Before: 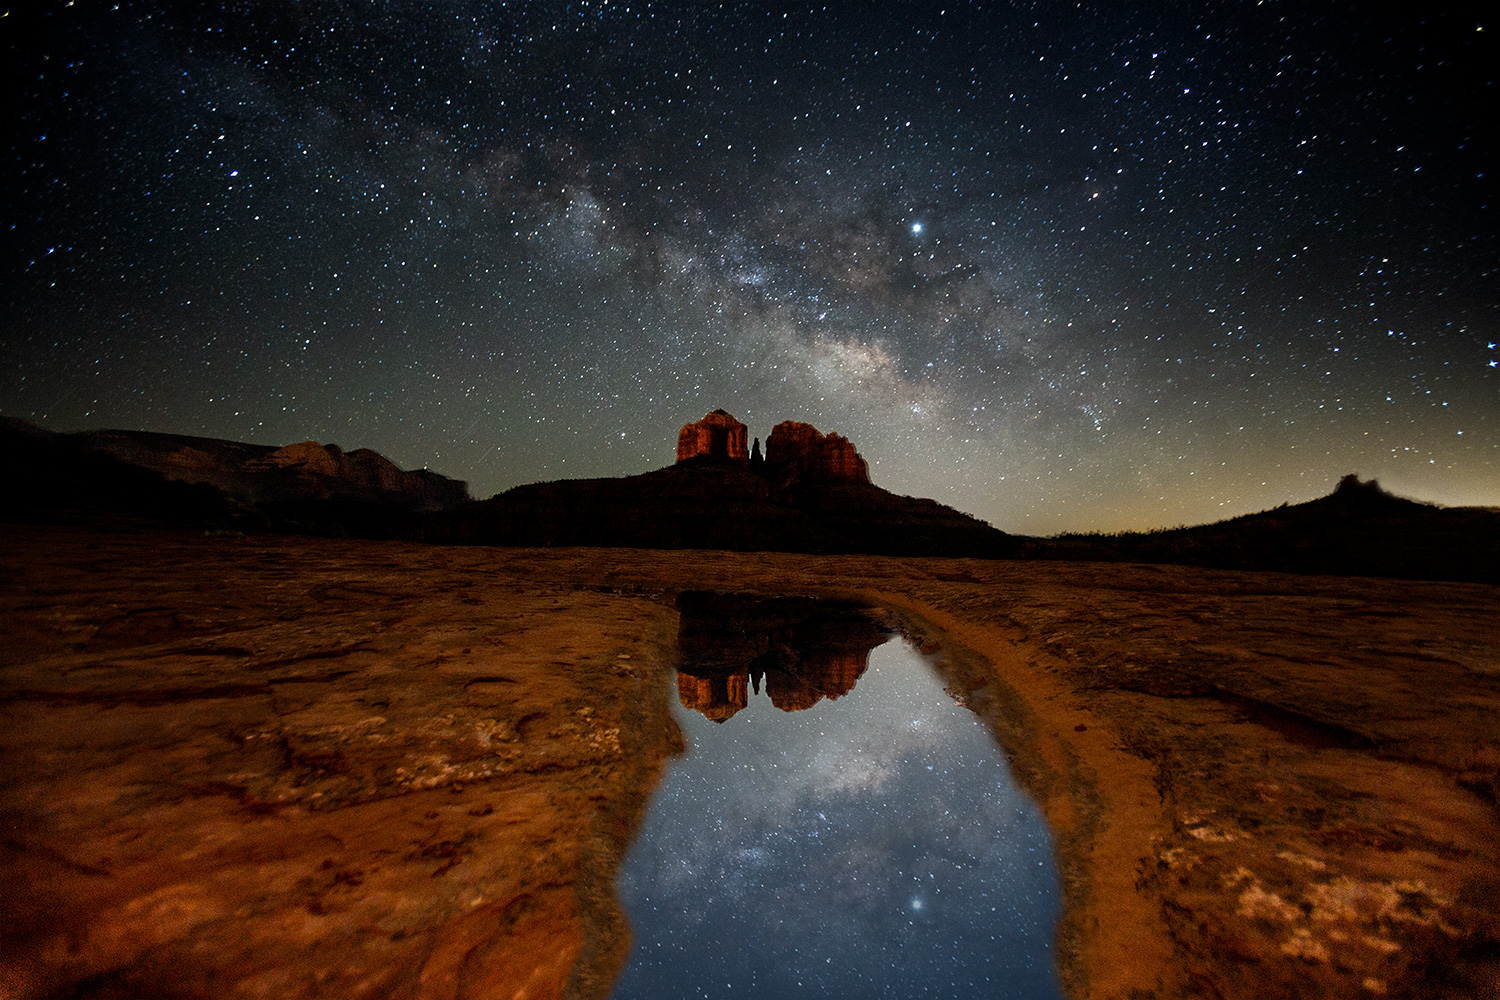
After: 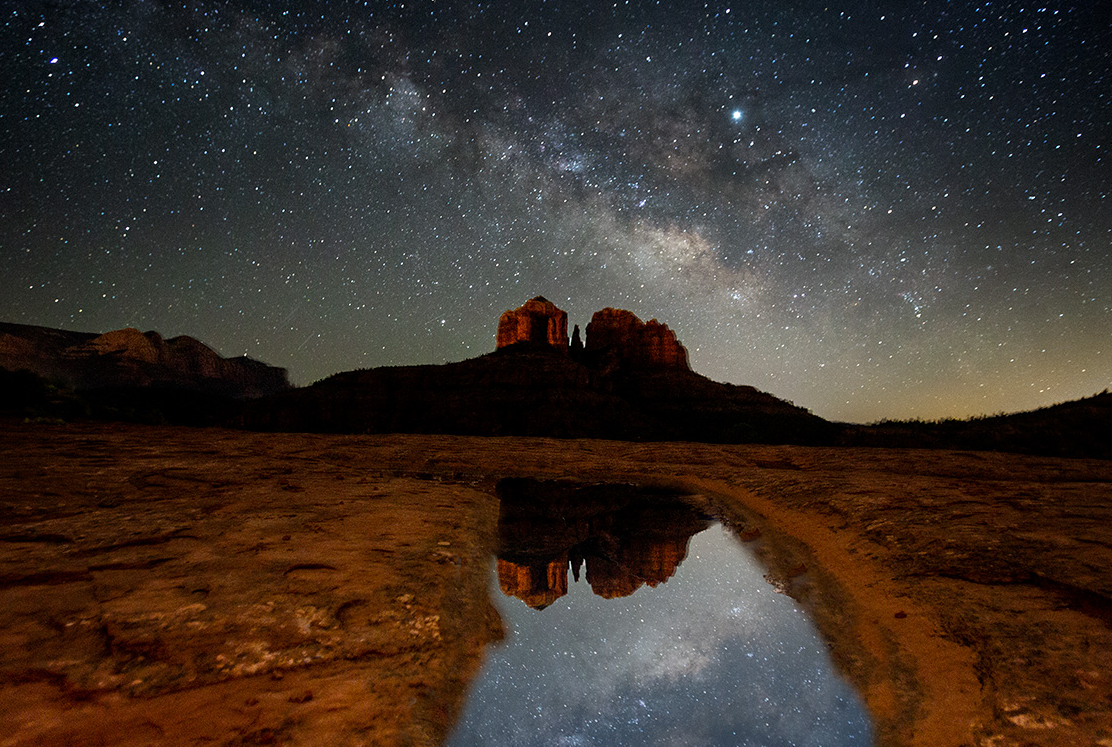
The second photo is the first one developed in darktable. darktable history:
crop and rotate: left 12.028%, top 11.397%, right 13.812%, bottom 13.81%
